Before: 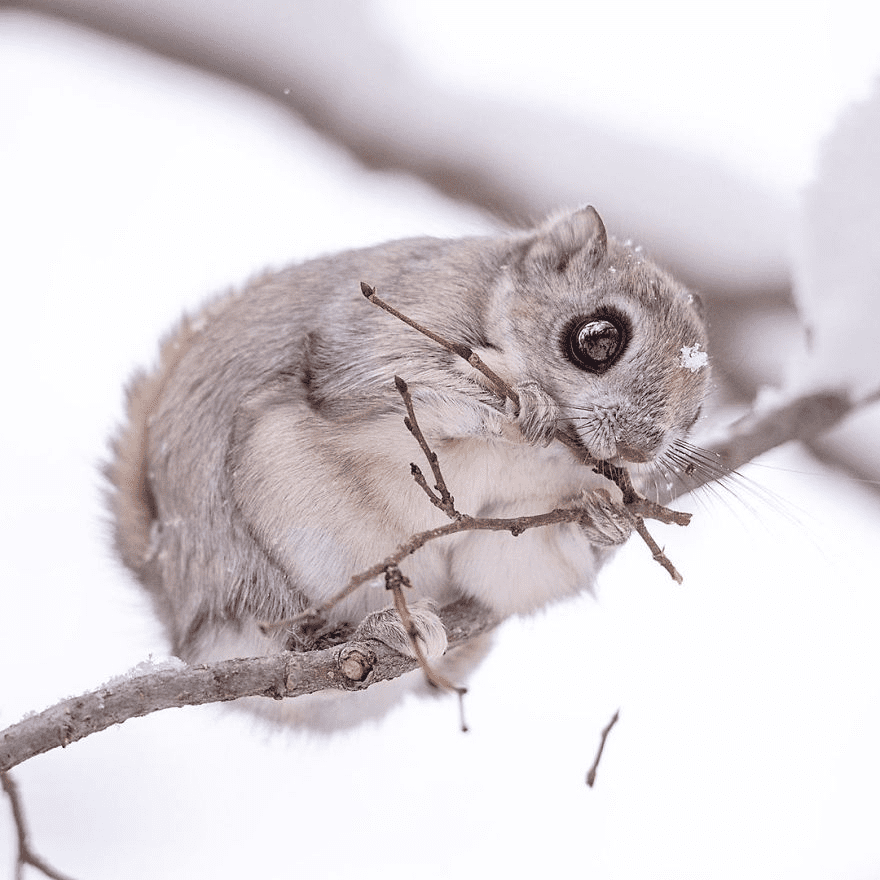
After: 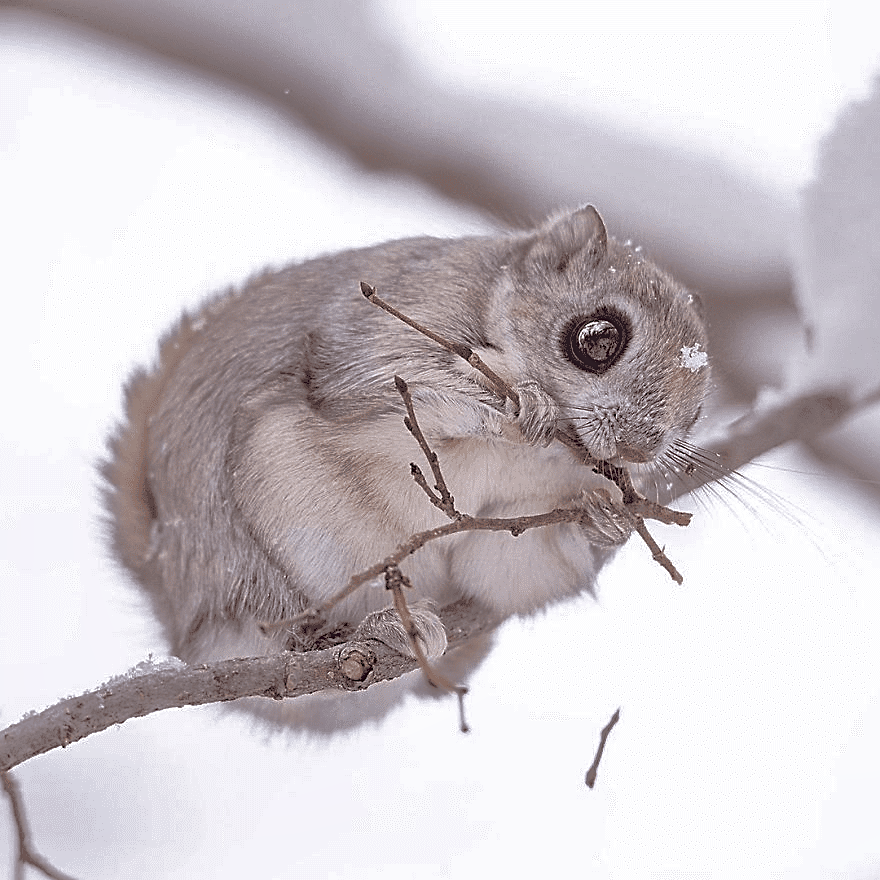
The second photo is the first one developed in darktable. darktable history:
sharpen: on, module defaults
shadows and highlights: highlights -60
